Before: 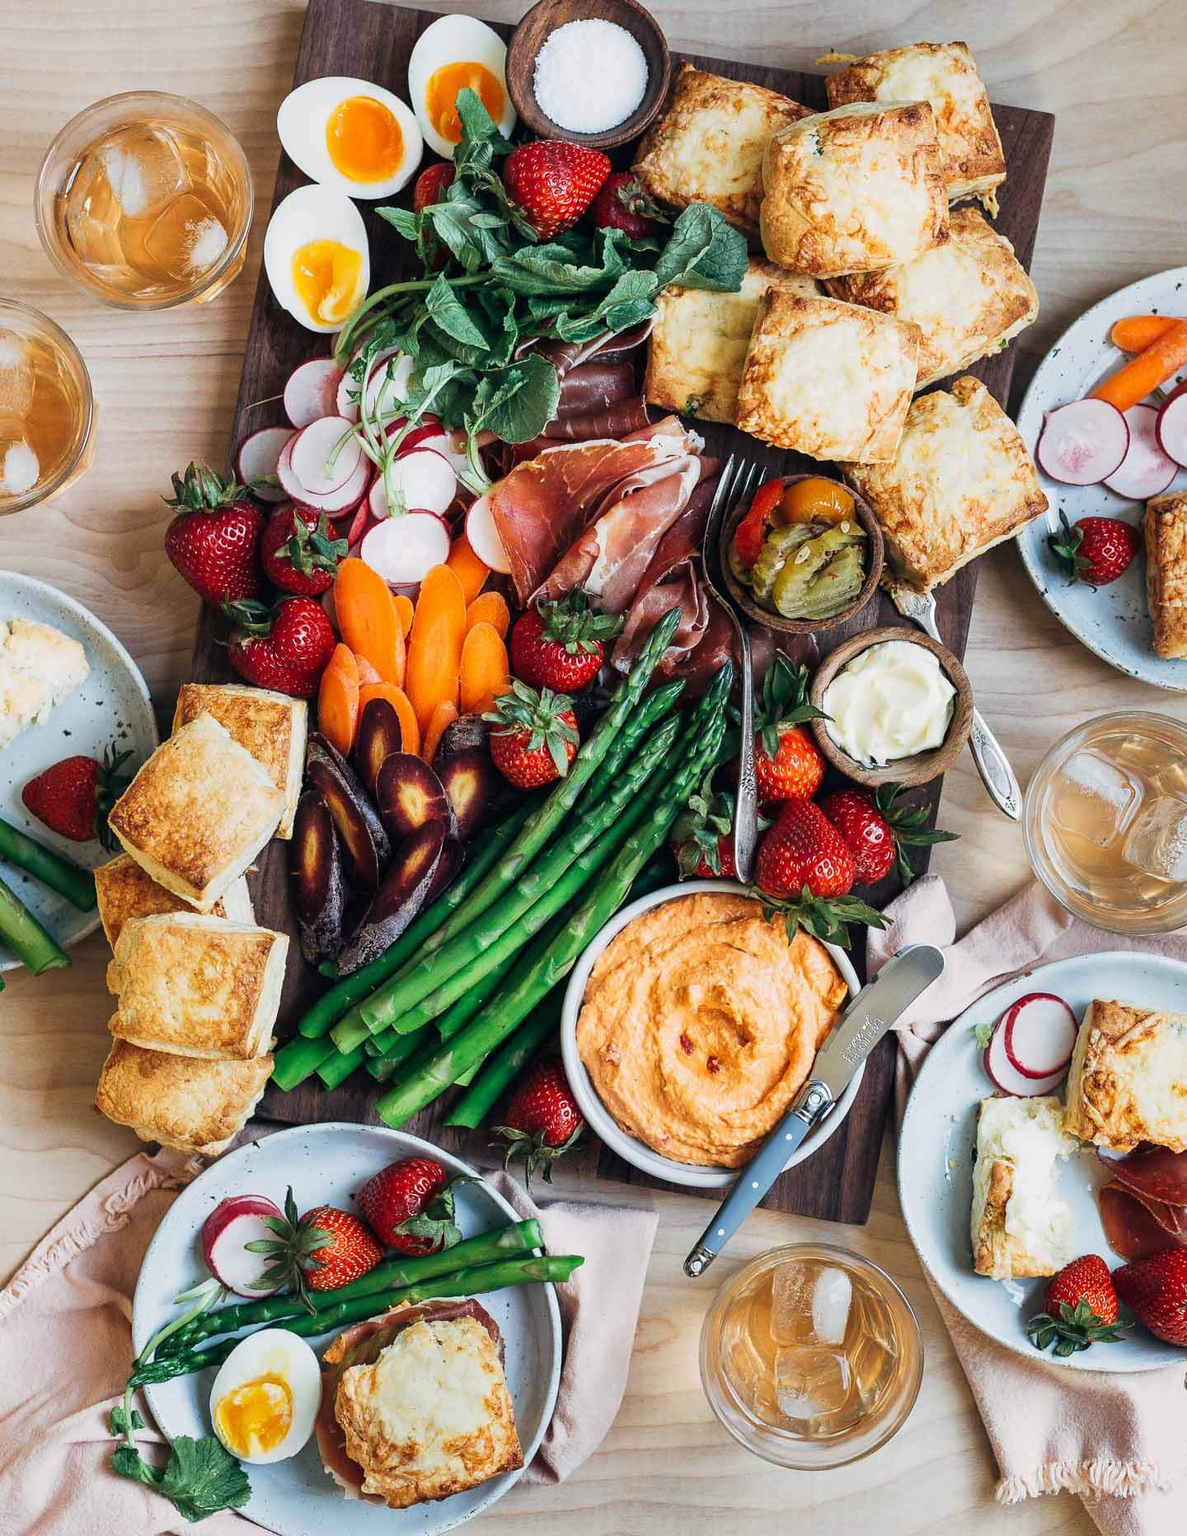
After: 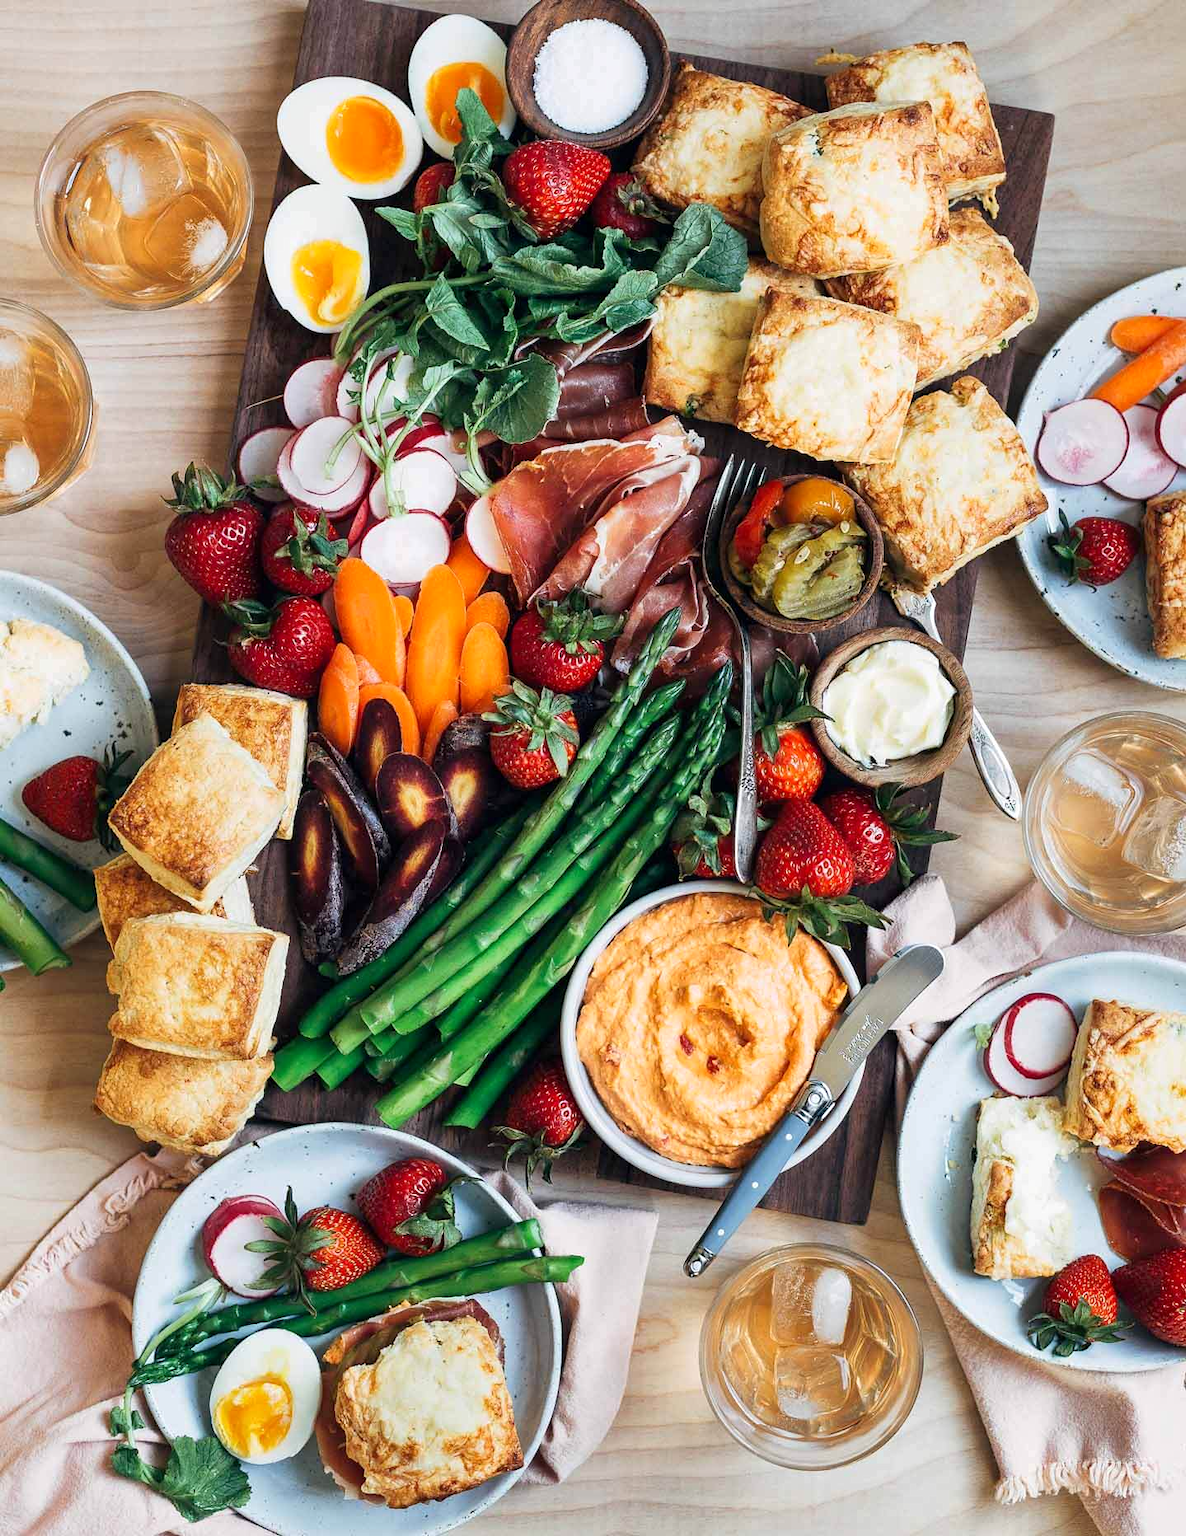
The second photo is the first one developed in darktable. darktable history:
exposure: black level correction 0.001, exposure 0.143 EV, compensate highlight preservation false
